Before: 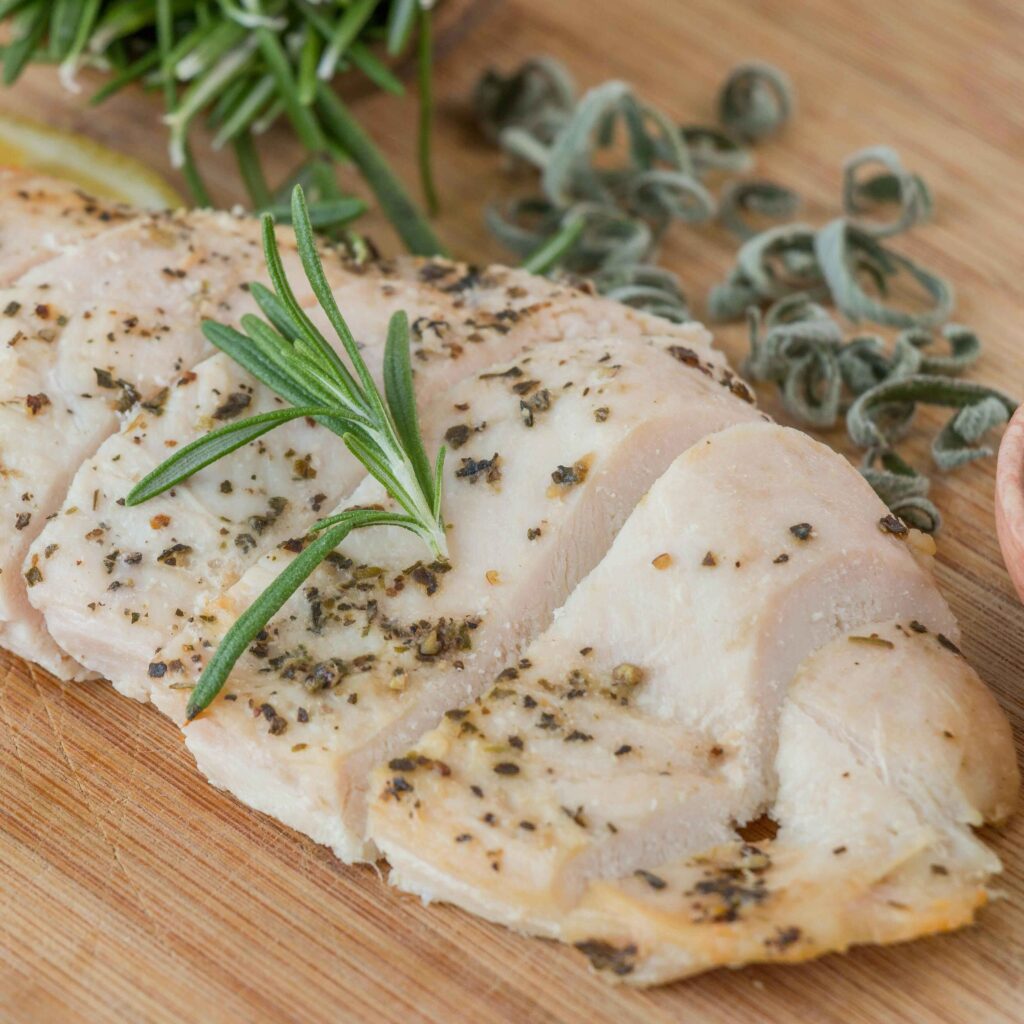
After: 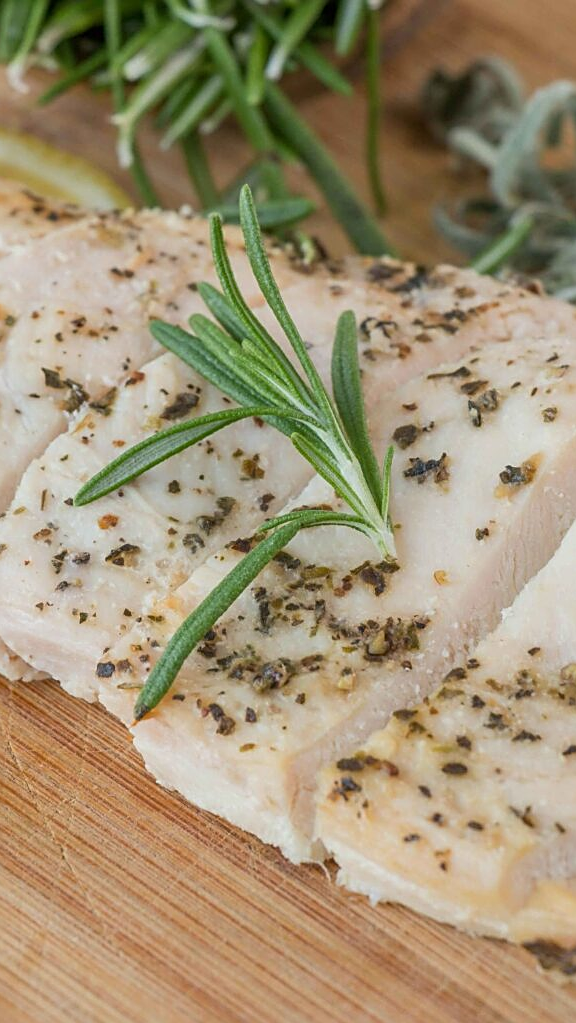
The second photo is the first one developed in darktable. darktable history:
crop: left 5.114%, right 38.589%
sharpen: on, module defaults
